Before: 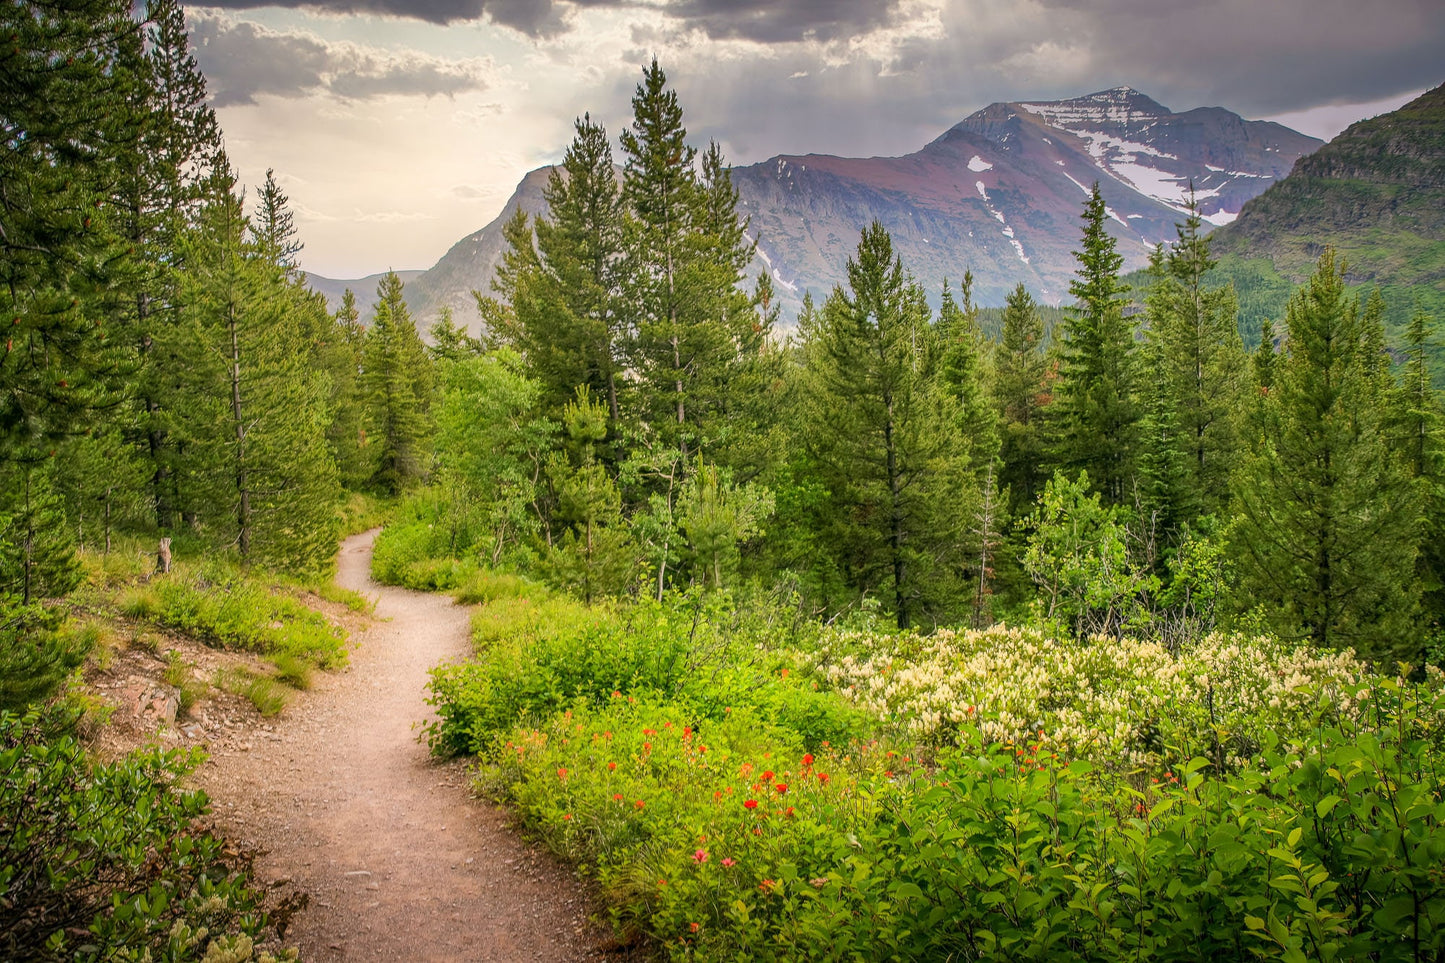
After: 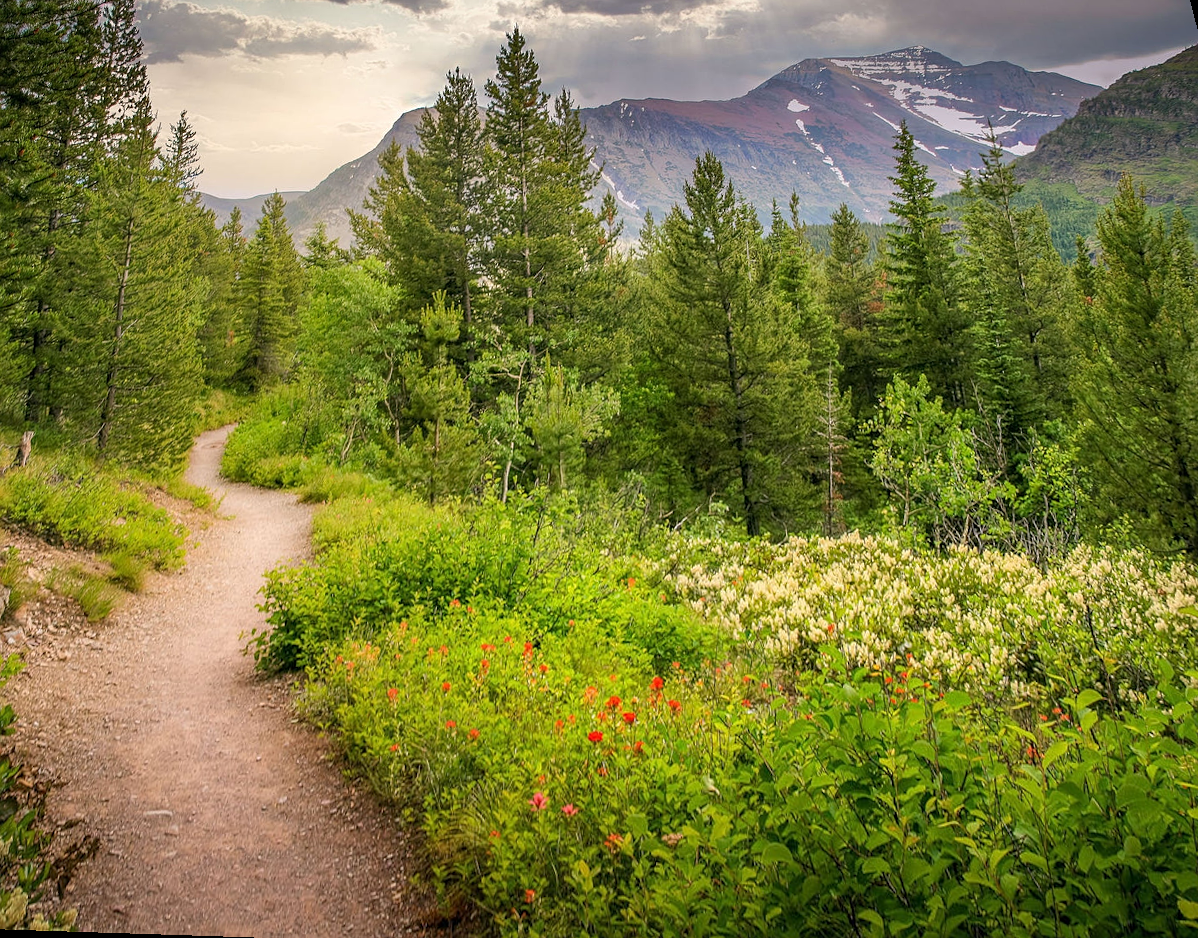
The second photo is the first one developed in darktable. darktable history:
sharpen: radius 1.272, amount 0.305, threshold 0
rotate and perspective: rotation 0.72°, lens shift (vertical) -0.352, lens shift (horizontal) -0.051, crop left 0.152, crop right 0.859, crop top 0.019, crop bottom 0.964
